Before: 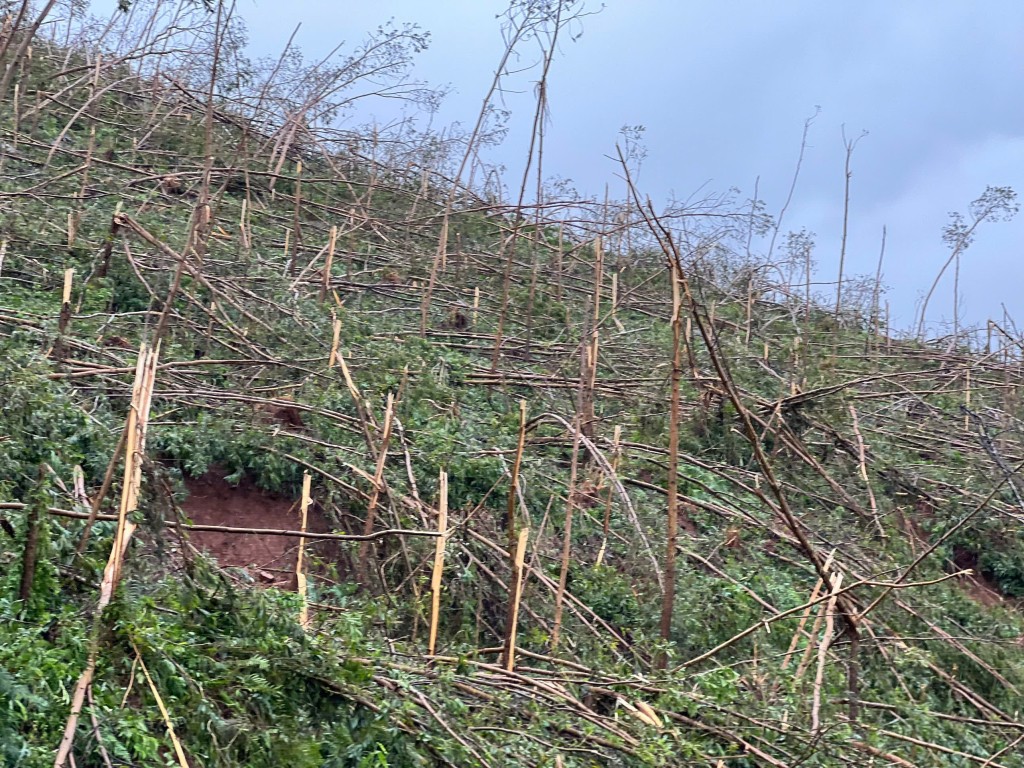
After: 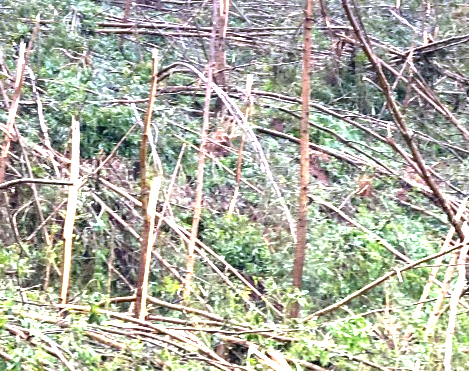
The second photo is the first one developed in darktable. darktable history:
crop: left 35.976%, top 45.819%, right 18.162%, bottom 5.807%
graduated density: hue 238.83°, saturation 50%
exposure: exposure 2.04 EV, compensate highlight preservation false
